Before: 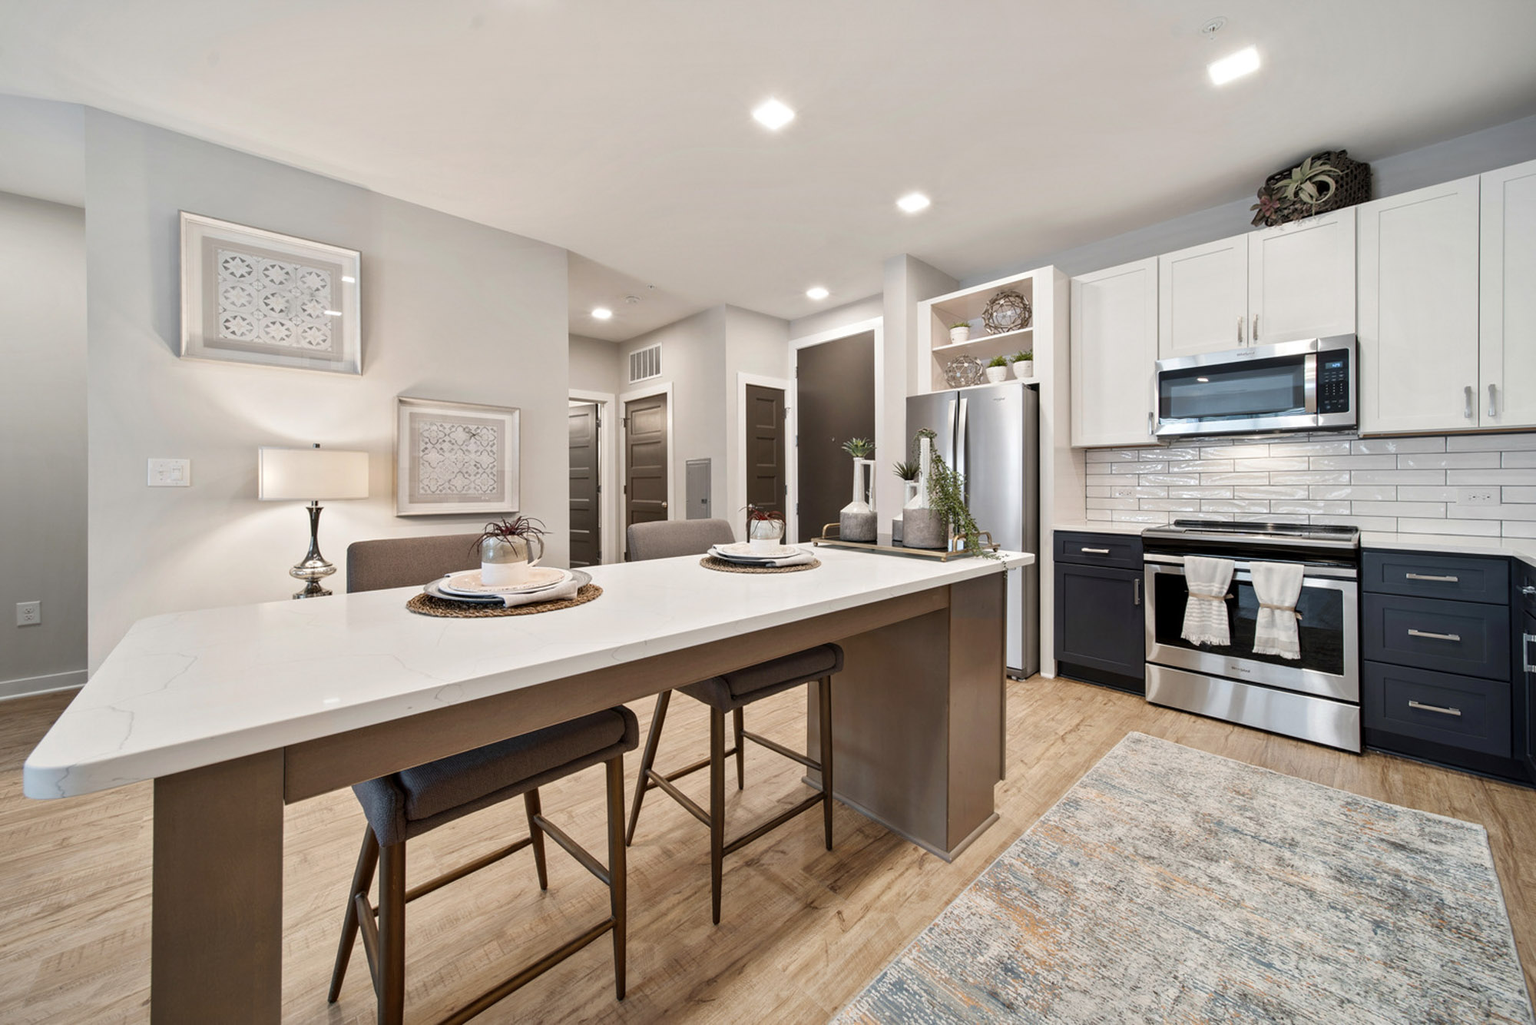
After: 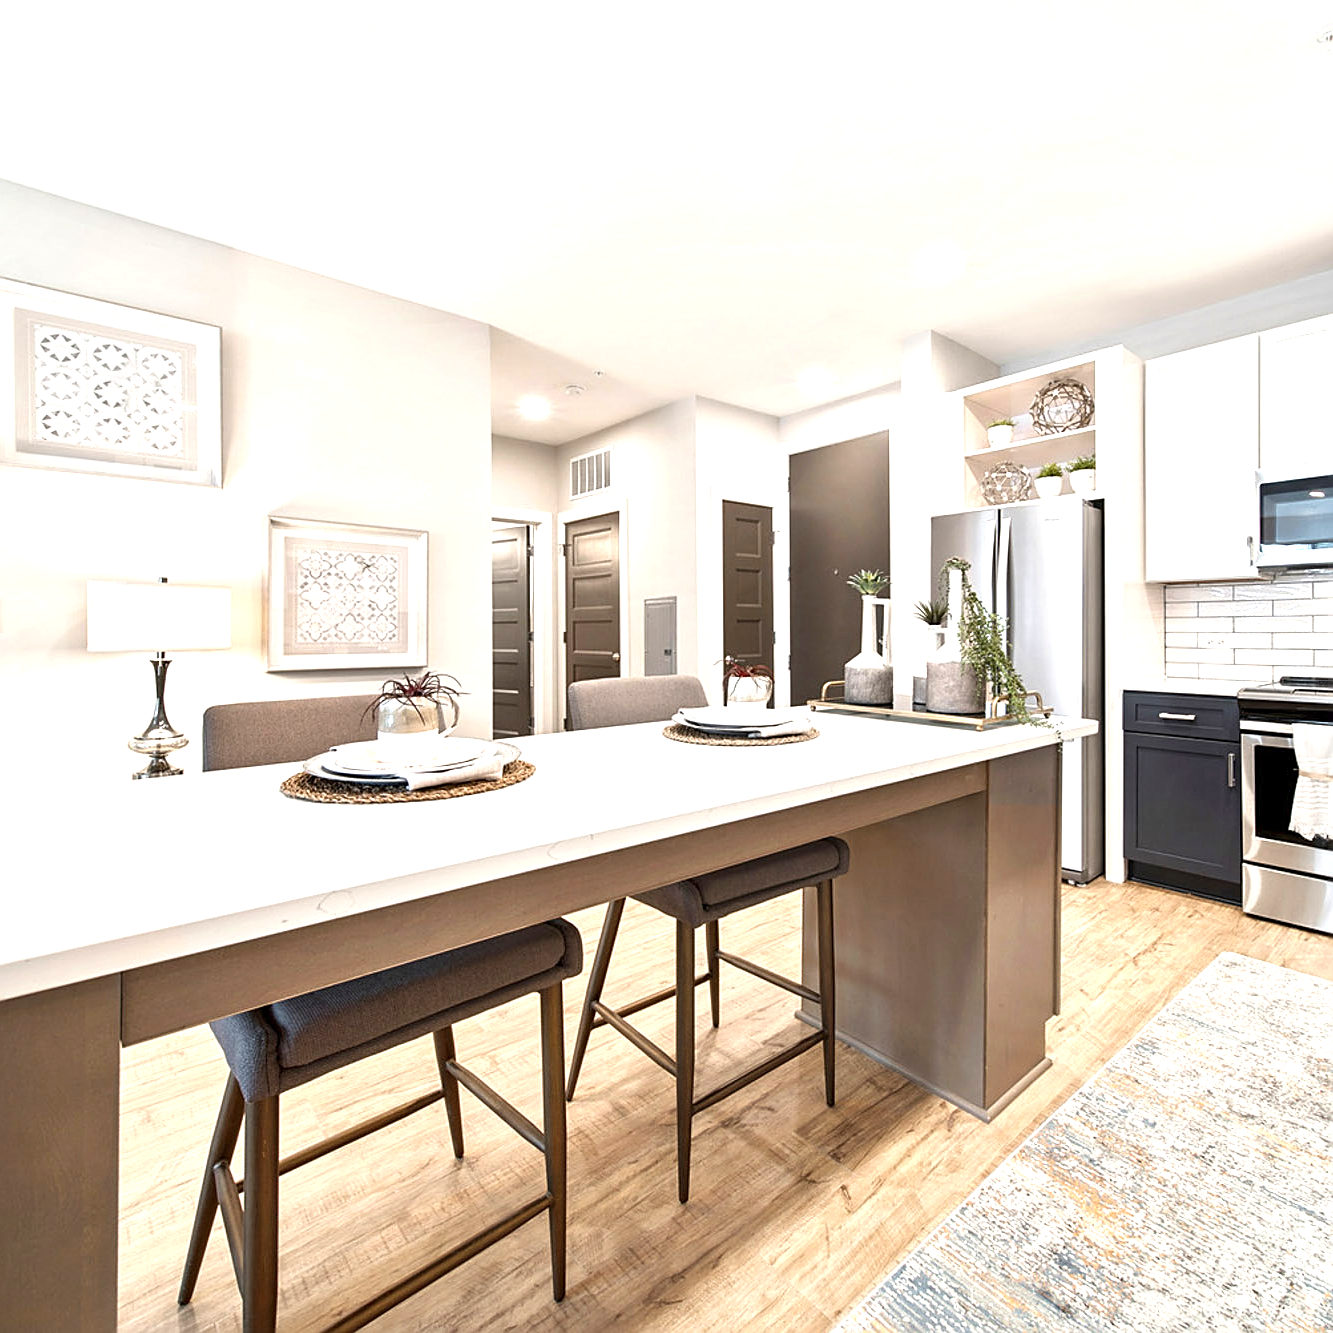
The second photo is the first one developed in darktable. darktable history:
crop and rotate: left 12.478%, right 20.858%
exposure: exposure 1.064 EV, compensate highlight preservation false
sharpen: on, module defaults
